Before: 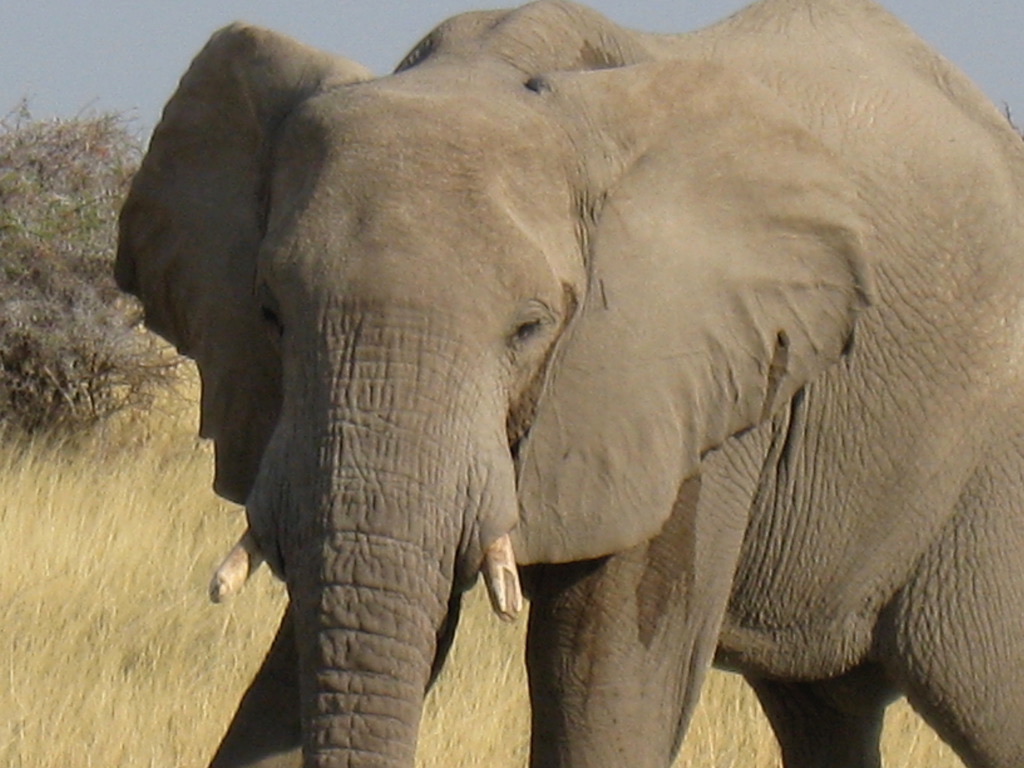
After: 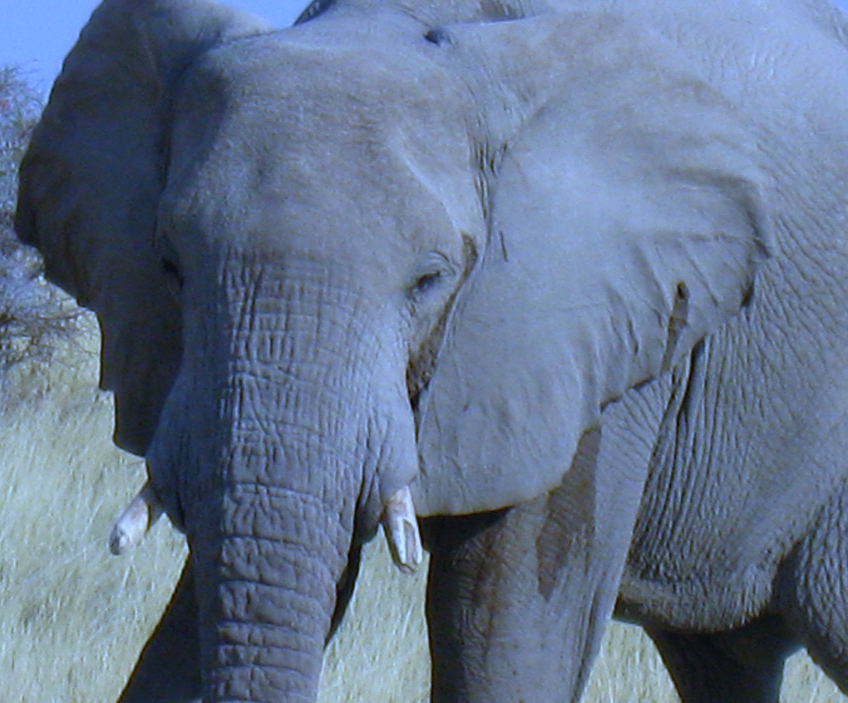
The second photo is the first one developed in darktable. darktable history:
white balance: red 0.766, blue 1.537
crop: left 9.807%, top 6.259%, right 7.334%, bottom 2.177%
color balance rgb: perceptual saturation grading › global saturation 20%, perceptual saturation grading › highlights -25%, perceptual saturation grading › shadows 25%
